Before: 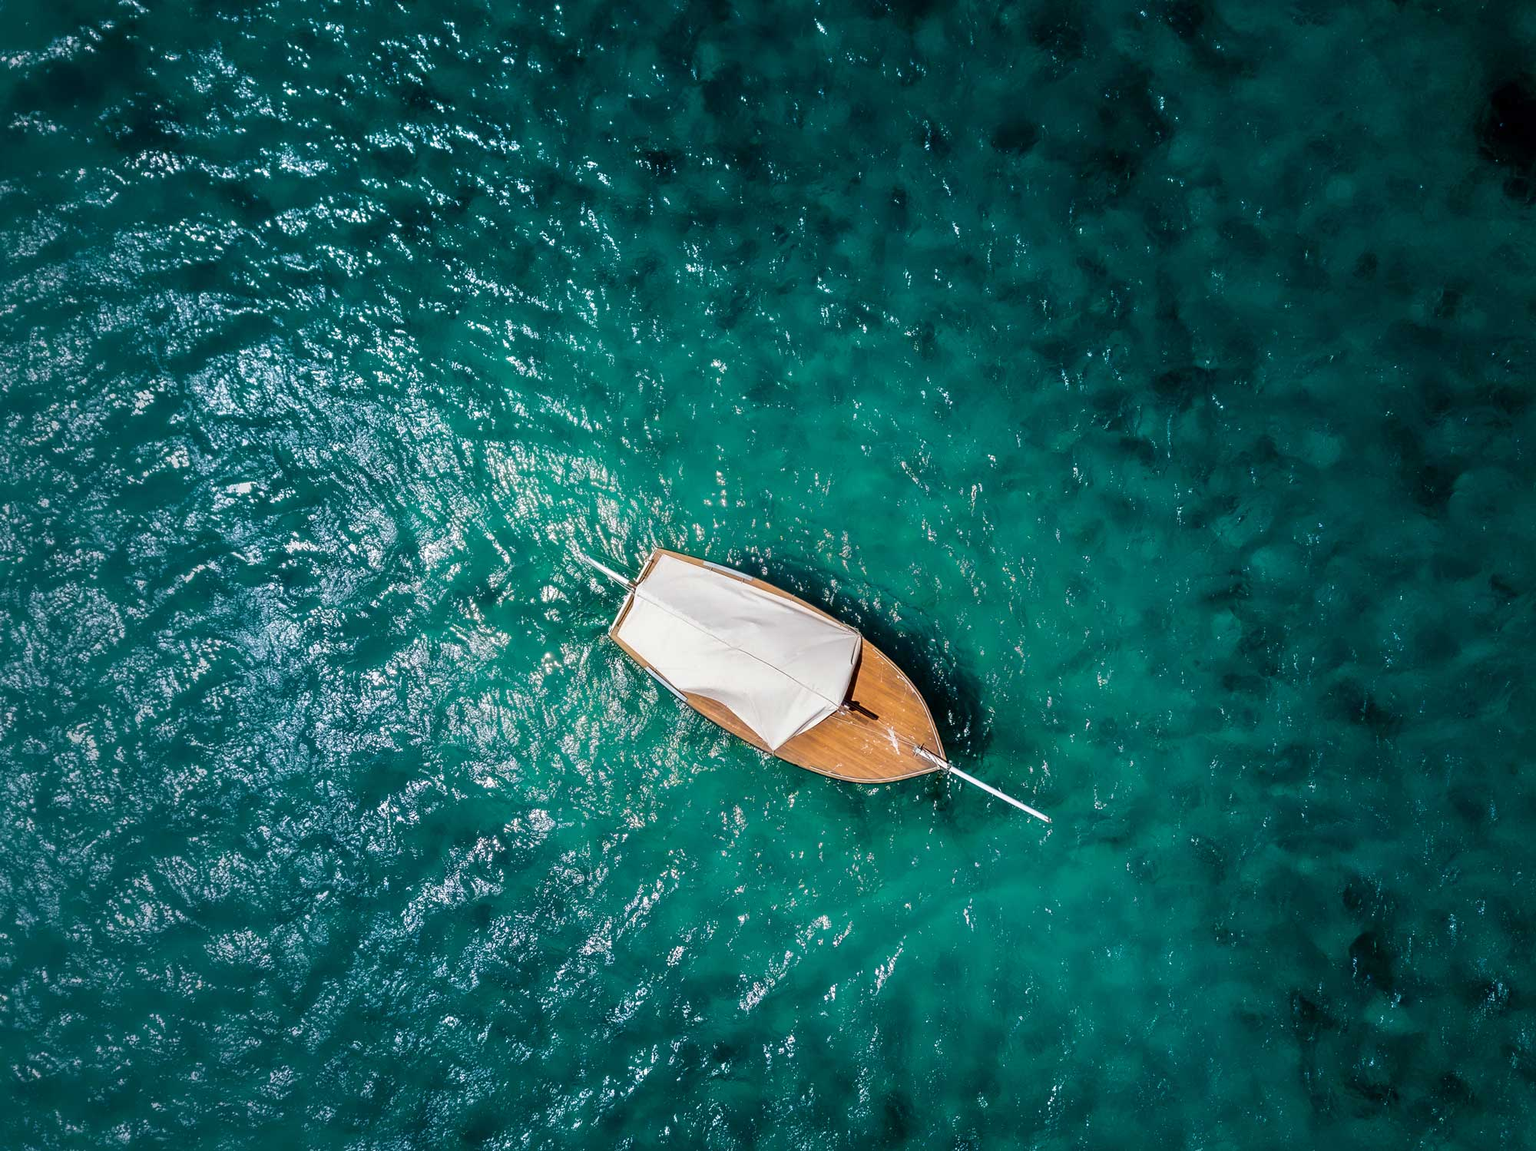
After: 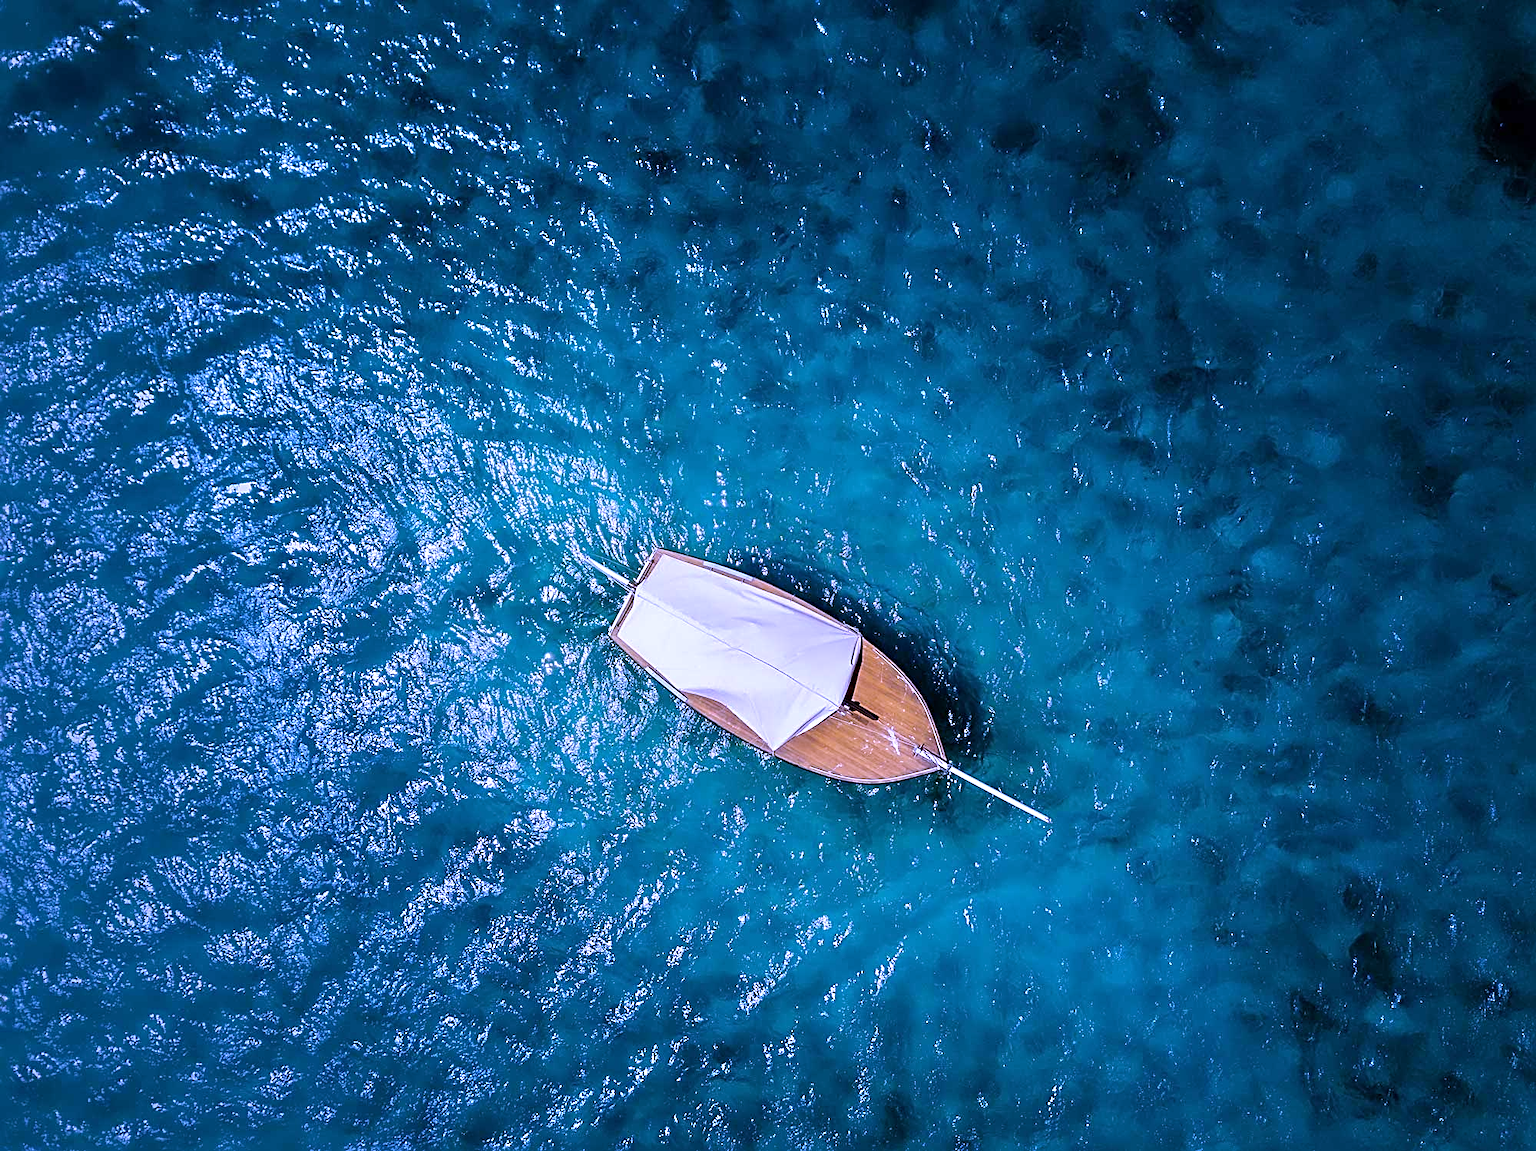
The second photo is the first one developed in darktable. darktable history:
sharpen: radius 2.543, amount 0.636
white balance: red 0.98, blue 1.61
